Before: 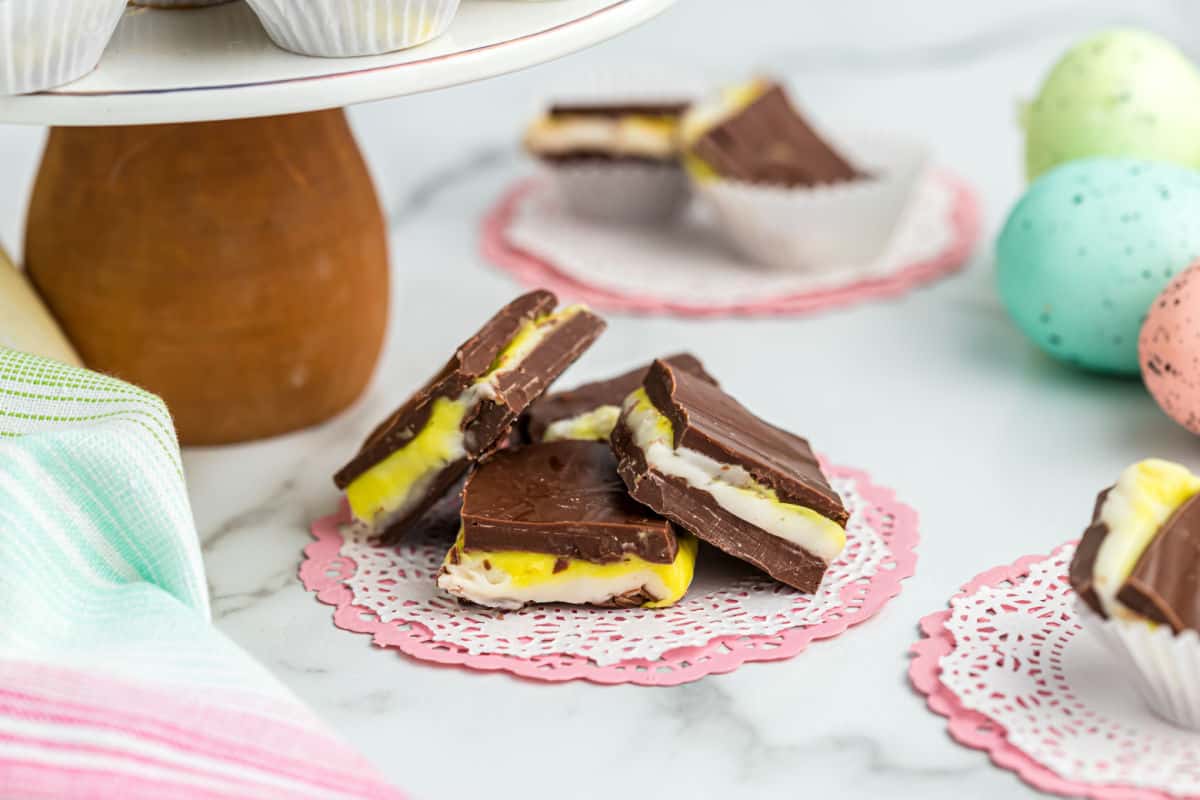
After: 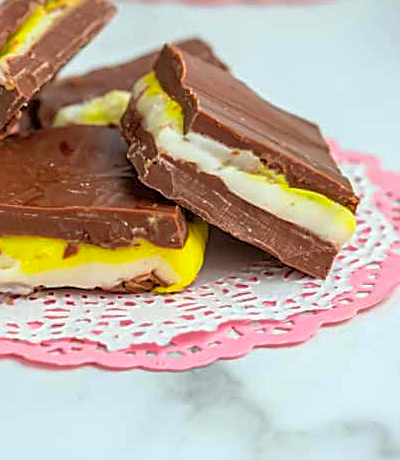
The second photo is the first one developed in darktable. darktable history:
shadows and highlights: shadows 59.91, highlights -59.77
crop: left 40.875%, top 39.432%, right 25.777%, bottom 2.948%
exposure: compensate exposure bias true, compensate highlight preservation false
sharpen: on, module defaults
color correction: highlights a* -5.1, highlights b* -3.21, shadows a* 3.79, shadows b* 4.22
contrast brightness saturation: contrast 0.197, brightness 0.164, saturation 0.229
